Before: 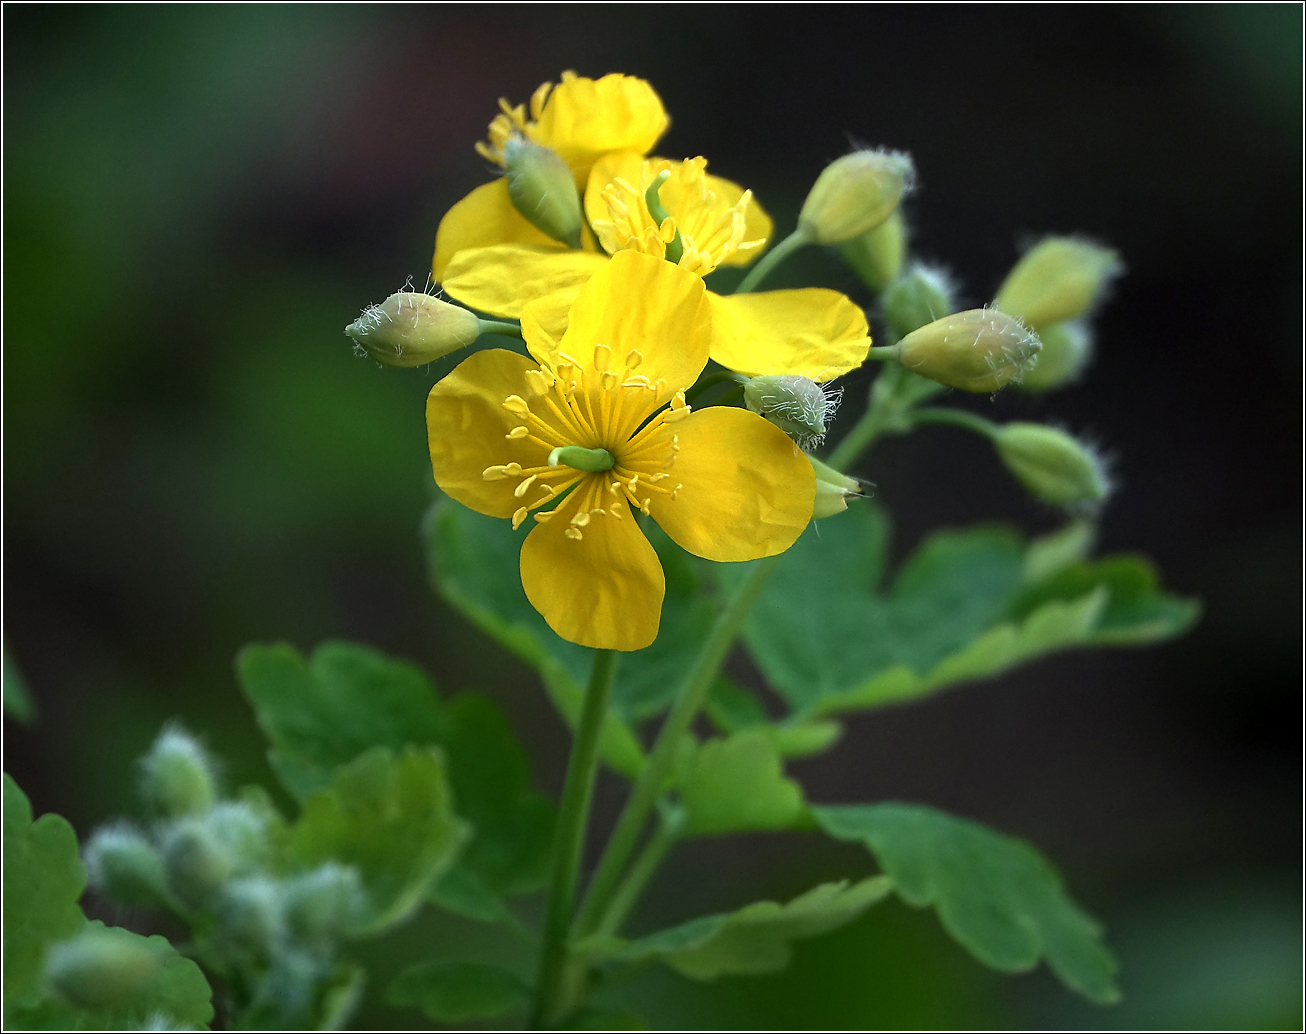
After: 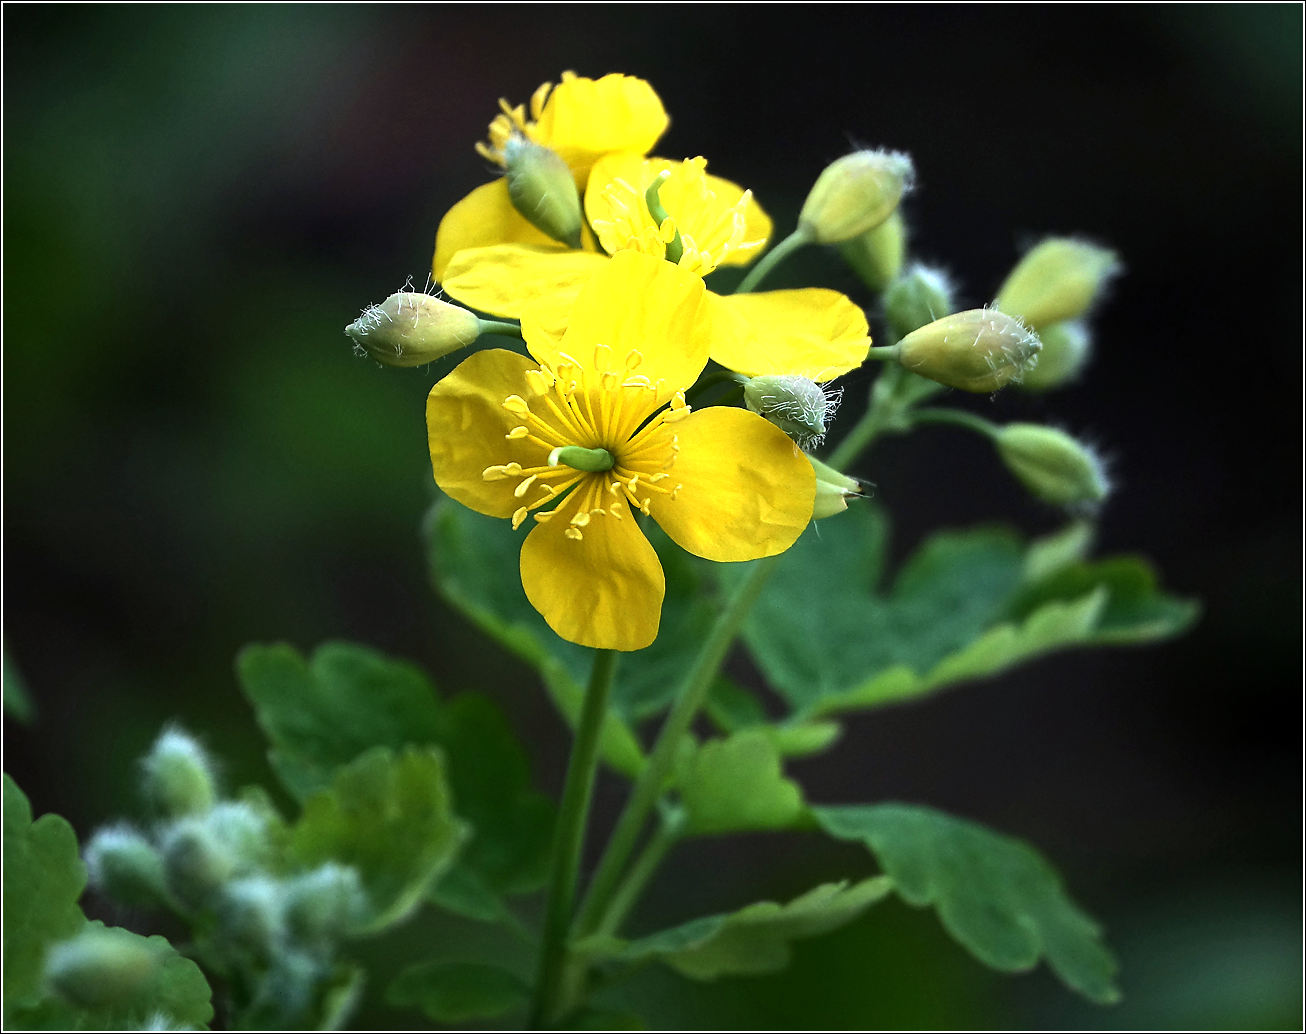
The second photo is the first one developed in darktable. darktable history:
tone equalizer: -8 EV -0.75 EV, -7 EV -0.7 EV, -6 EV -0.6 EV, -5 EV -0.4 EV, -3 EV 0.4 EV, -2 EV 0.6 EV, -1 EV 0.7 EV, +0 EV 0.75 EV, edges refinement/feathering 500, mask exposure compensation -1.57 EV, preserve details no
white balance: red 0.984, blue 1.059
